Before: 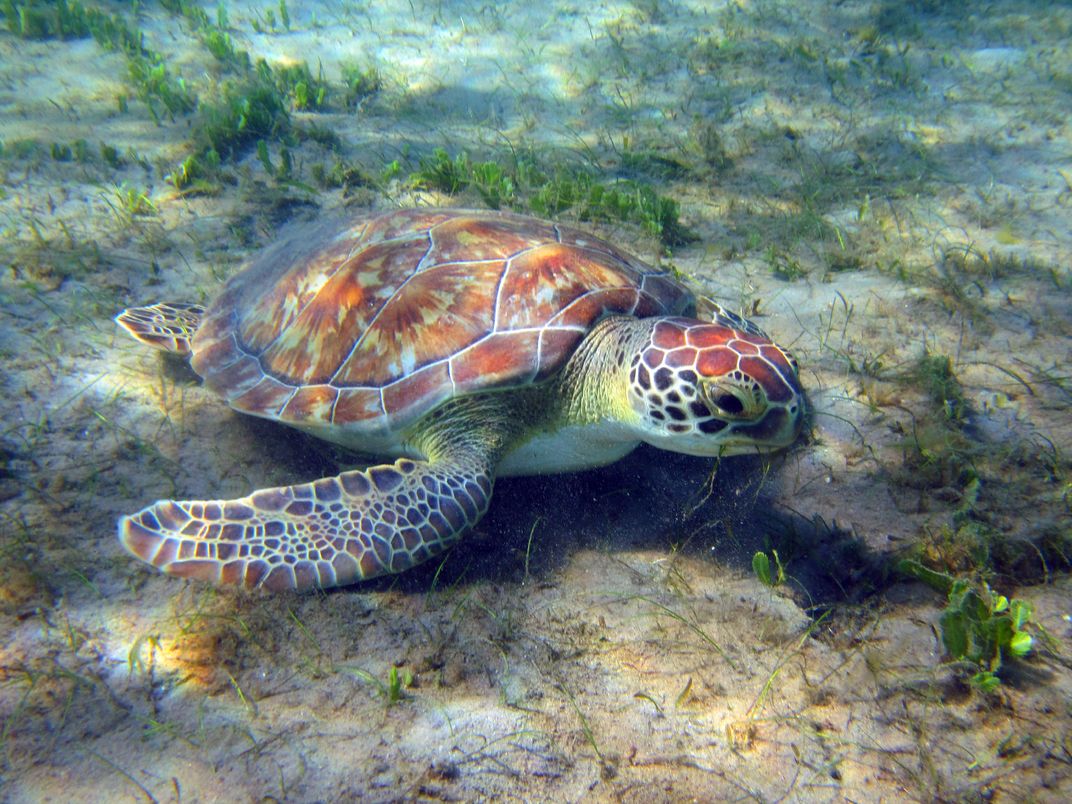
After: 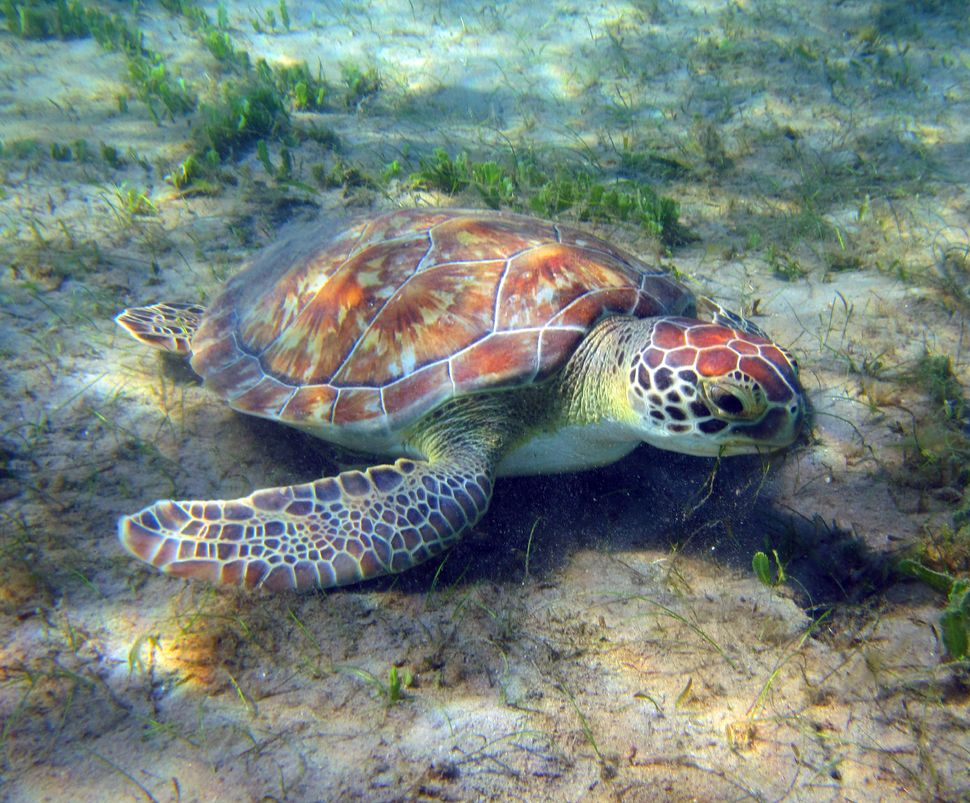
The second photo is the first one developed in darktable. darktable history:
exposure: exposure 0.014 EV, compensate exposure bias true, compensate highlight preservation false
crop: right 9.507%, bottom 0.03%
